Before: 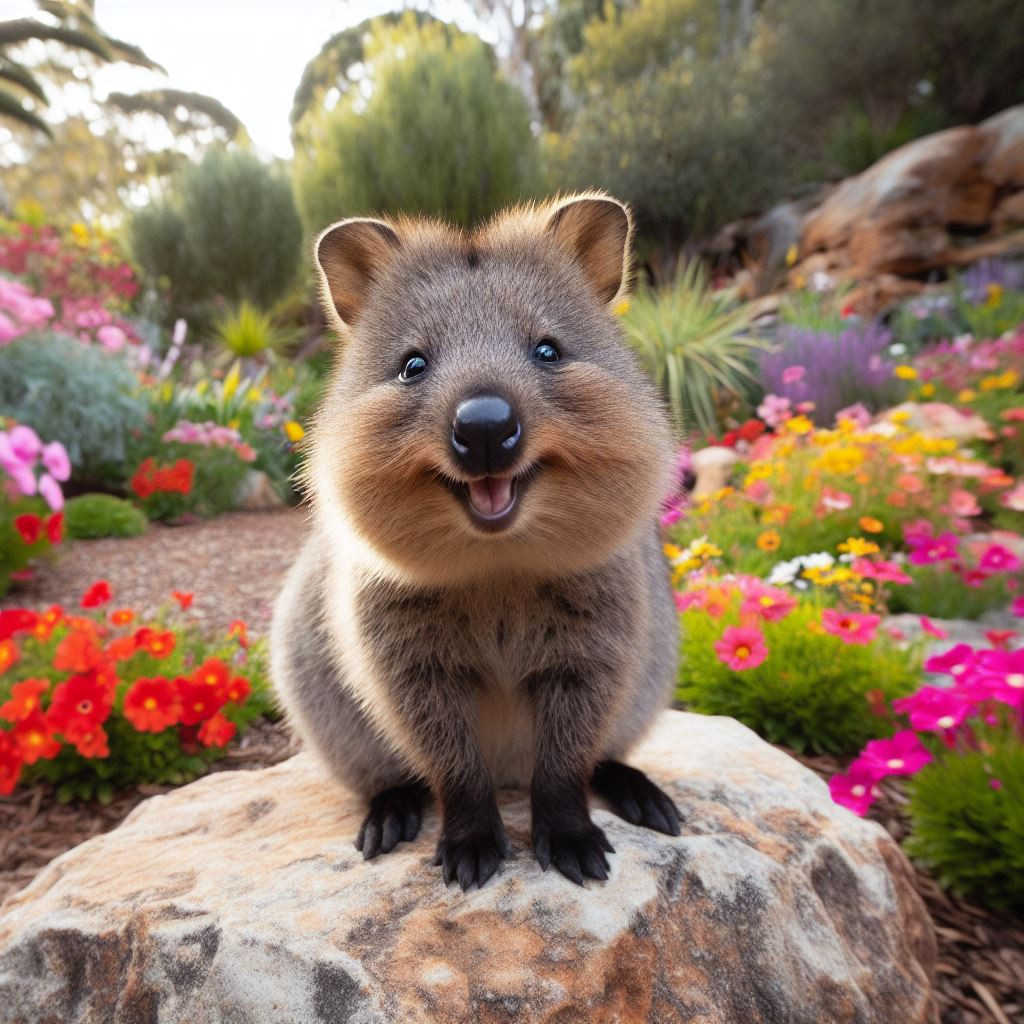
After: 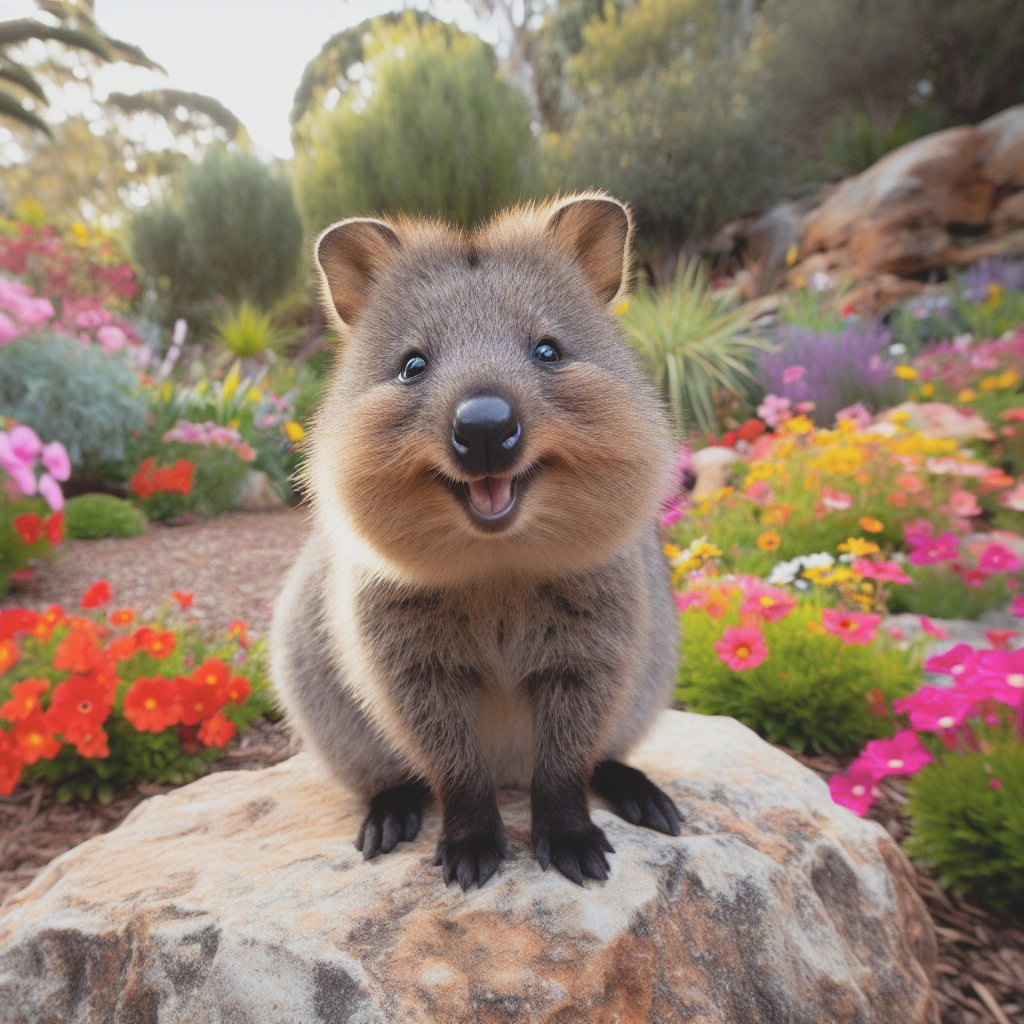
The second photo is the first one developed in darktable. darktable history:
contrast brightness saturation: contrast -0.164, brightness 0.053, saturation -0.135
